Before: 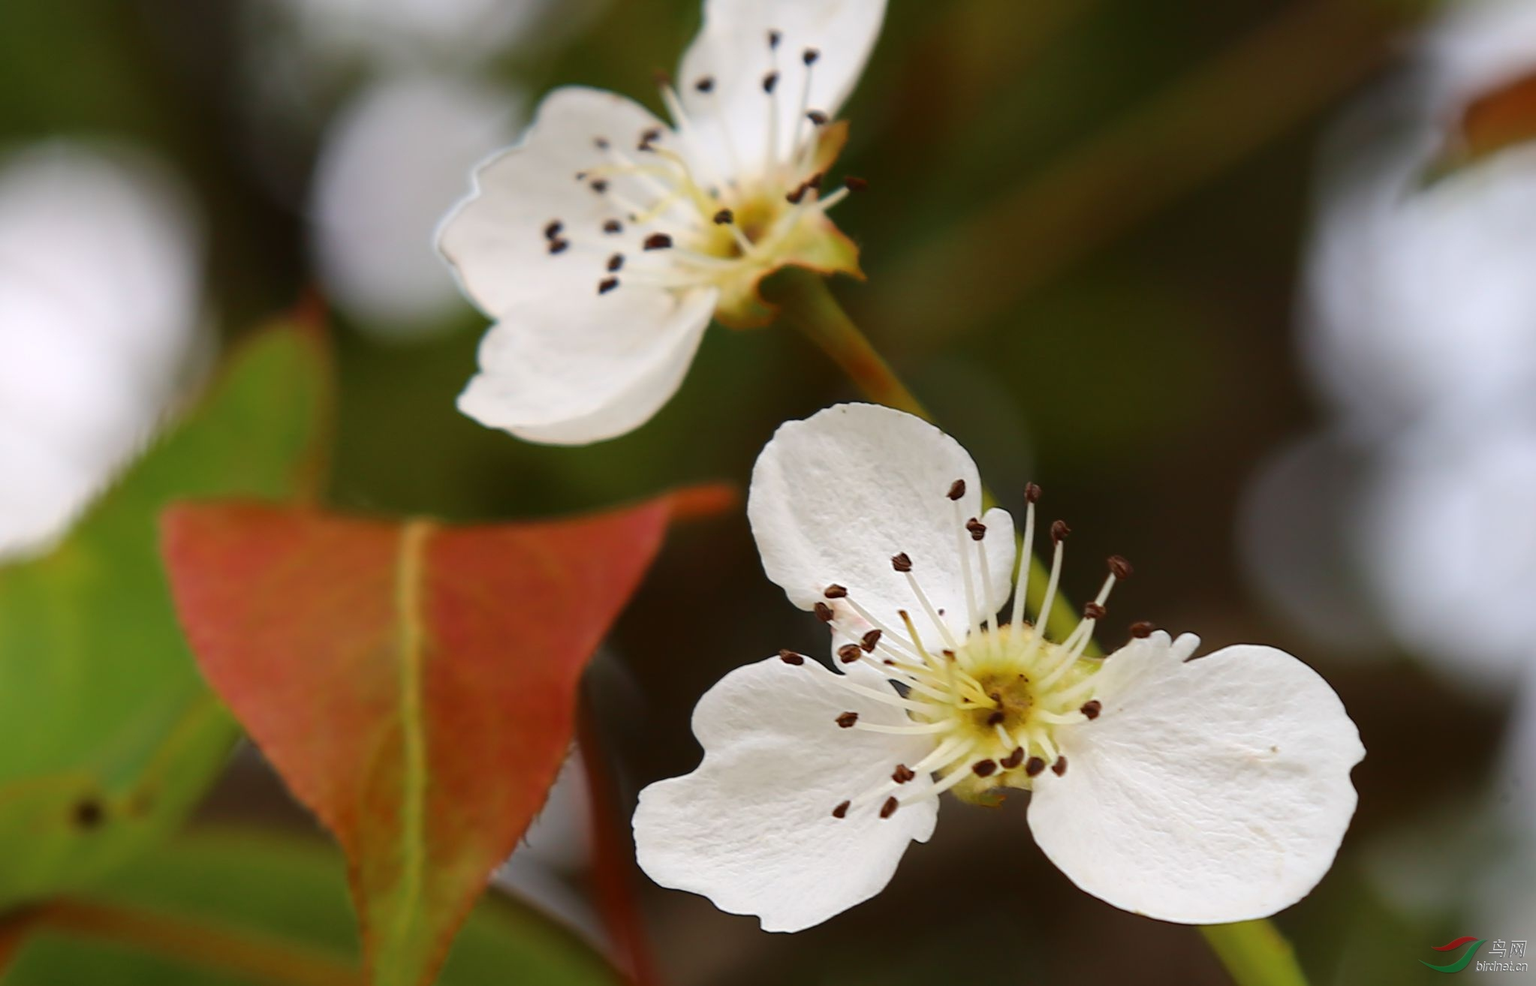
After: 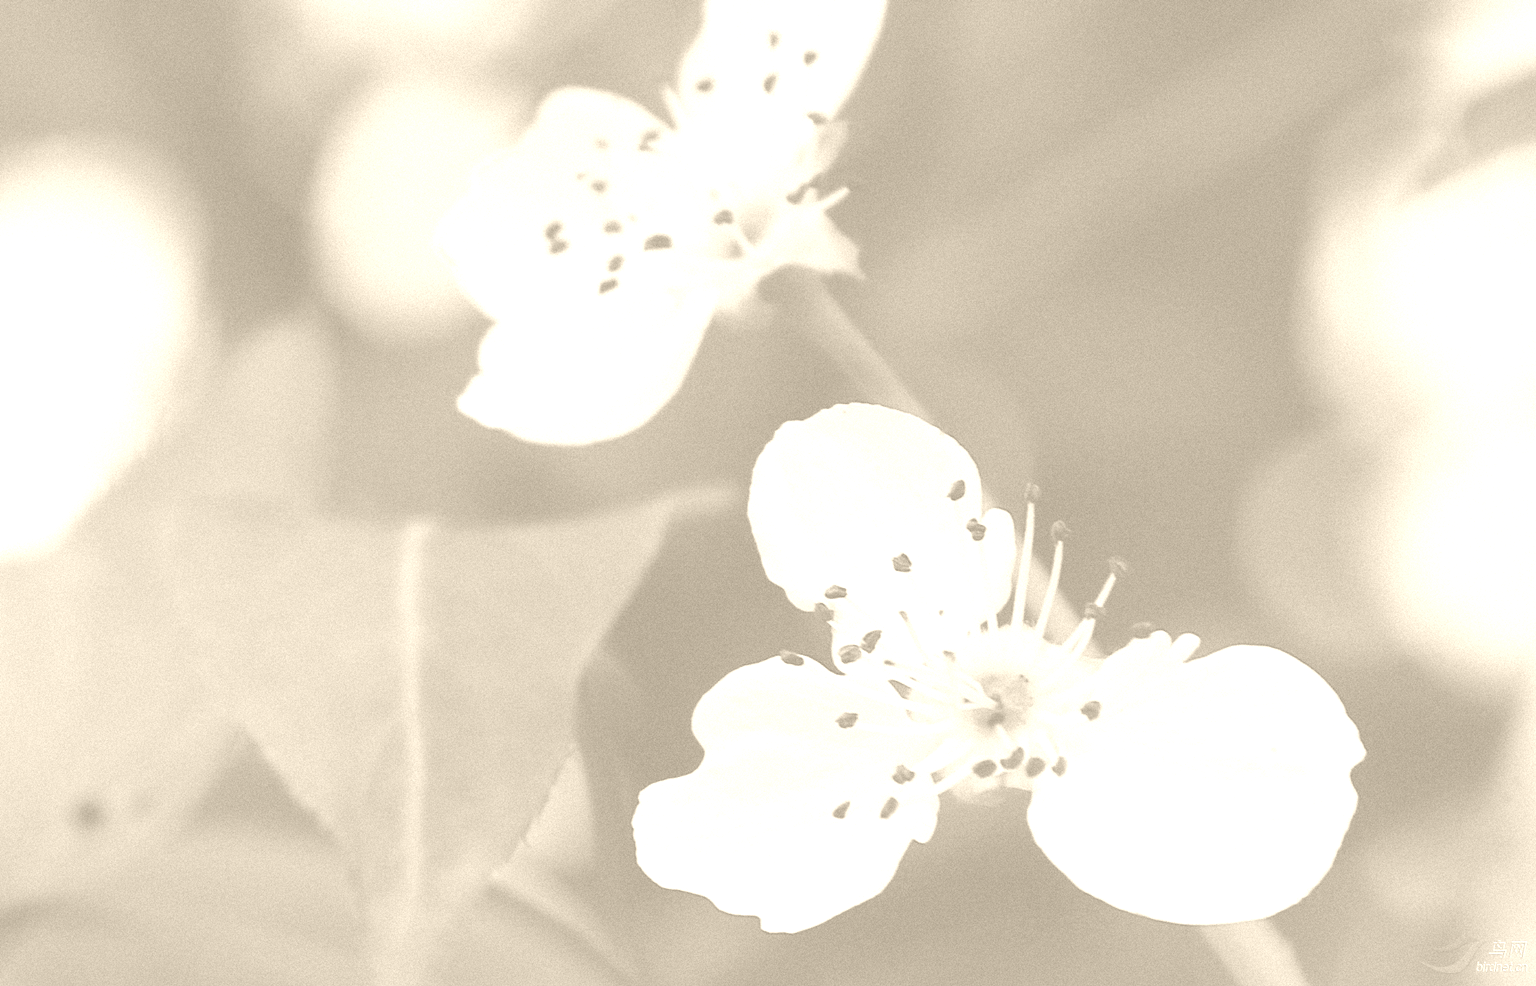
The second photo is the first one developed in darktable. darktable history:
colorize: hue 36°, saturation 71%, lightness 80.79%
grain: mid-tones bias 0%
